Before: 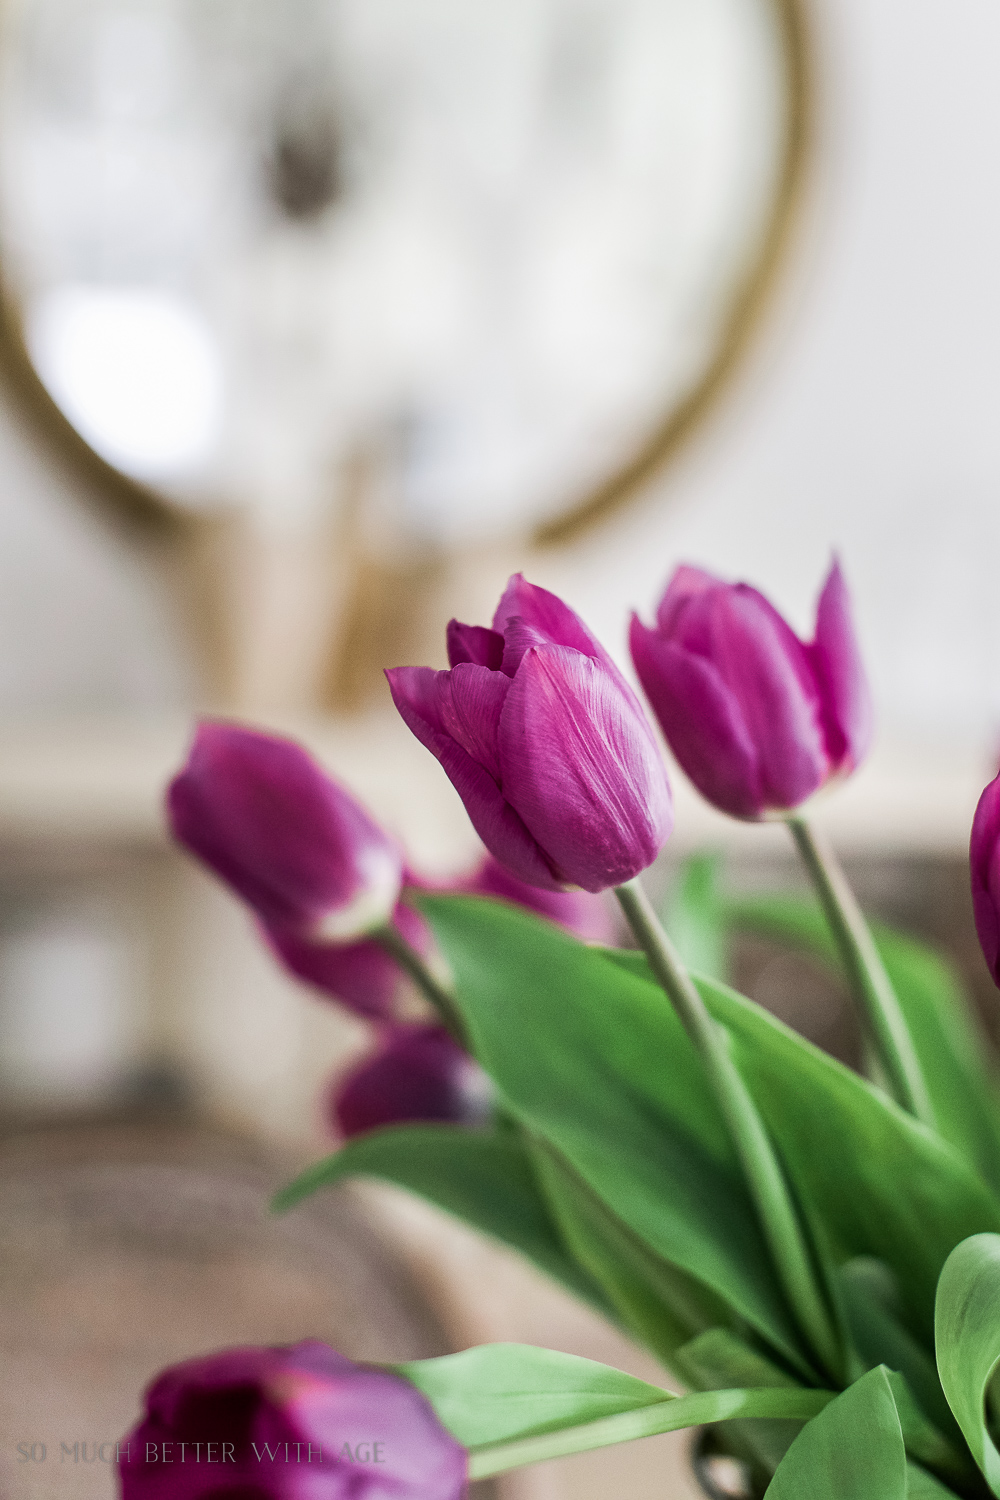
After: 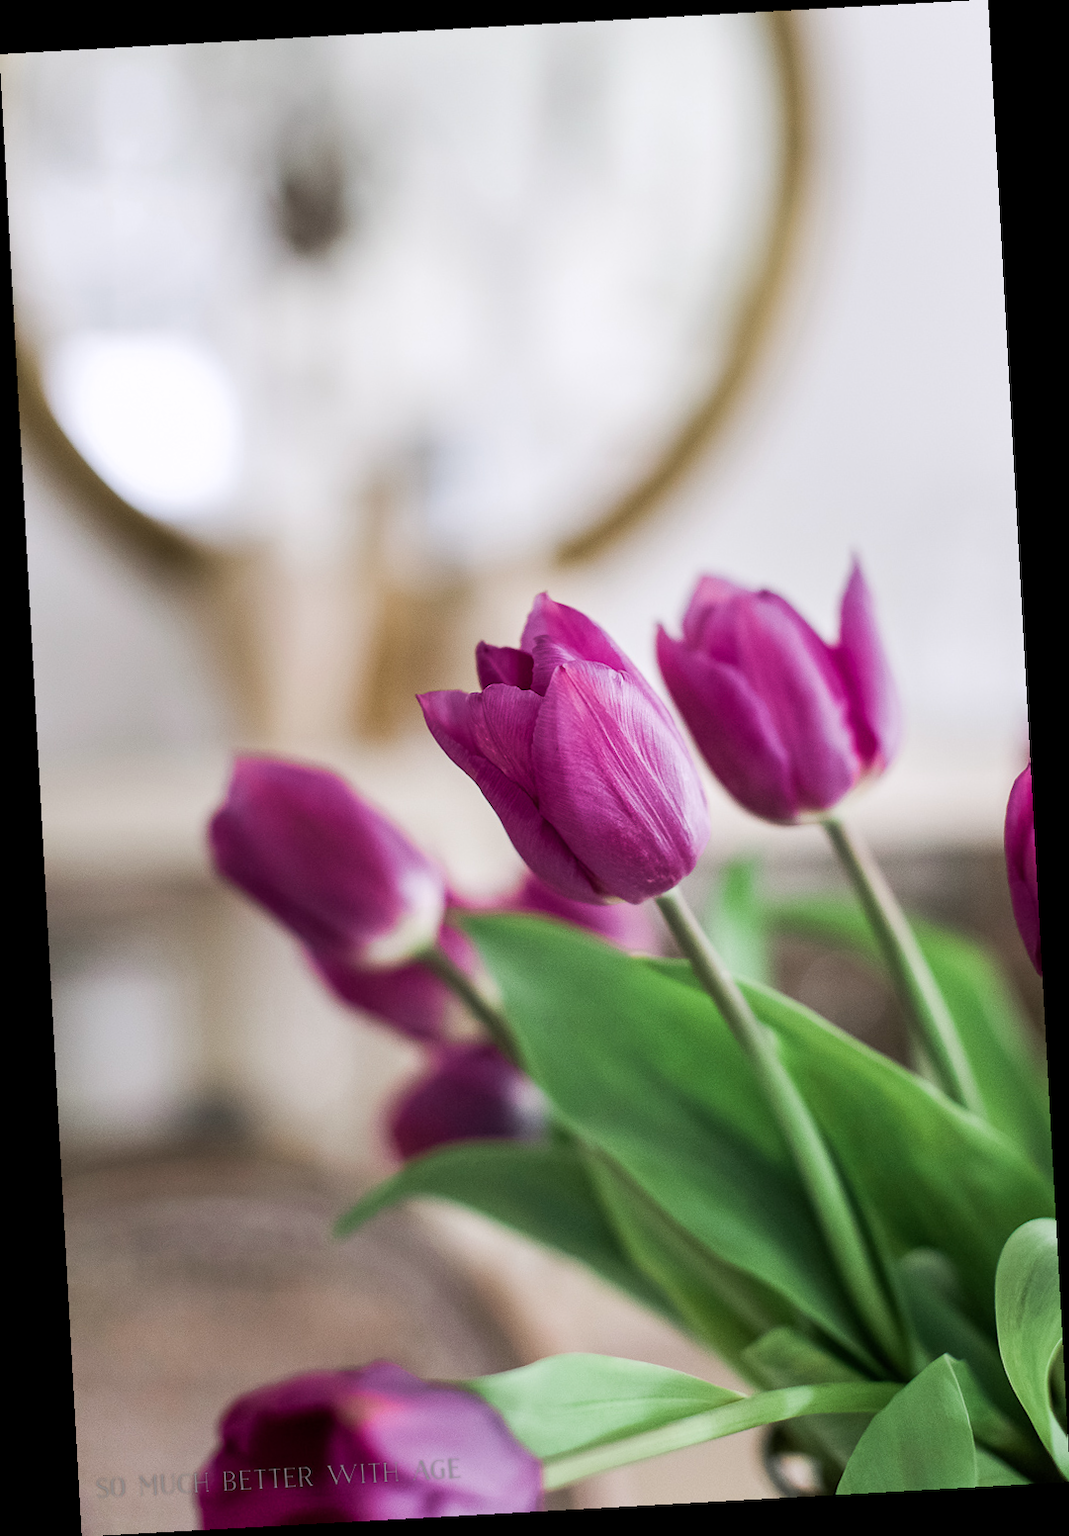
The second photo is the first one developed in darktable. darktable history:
rotate and perspective: rotation -3.18°, automatic cropping off
white balance: red 1.004, blue 1.024
